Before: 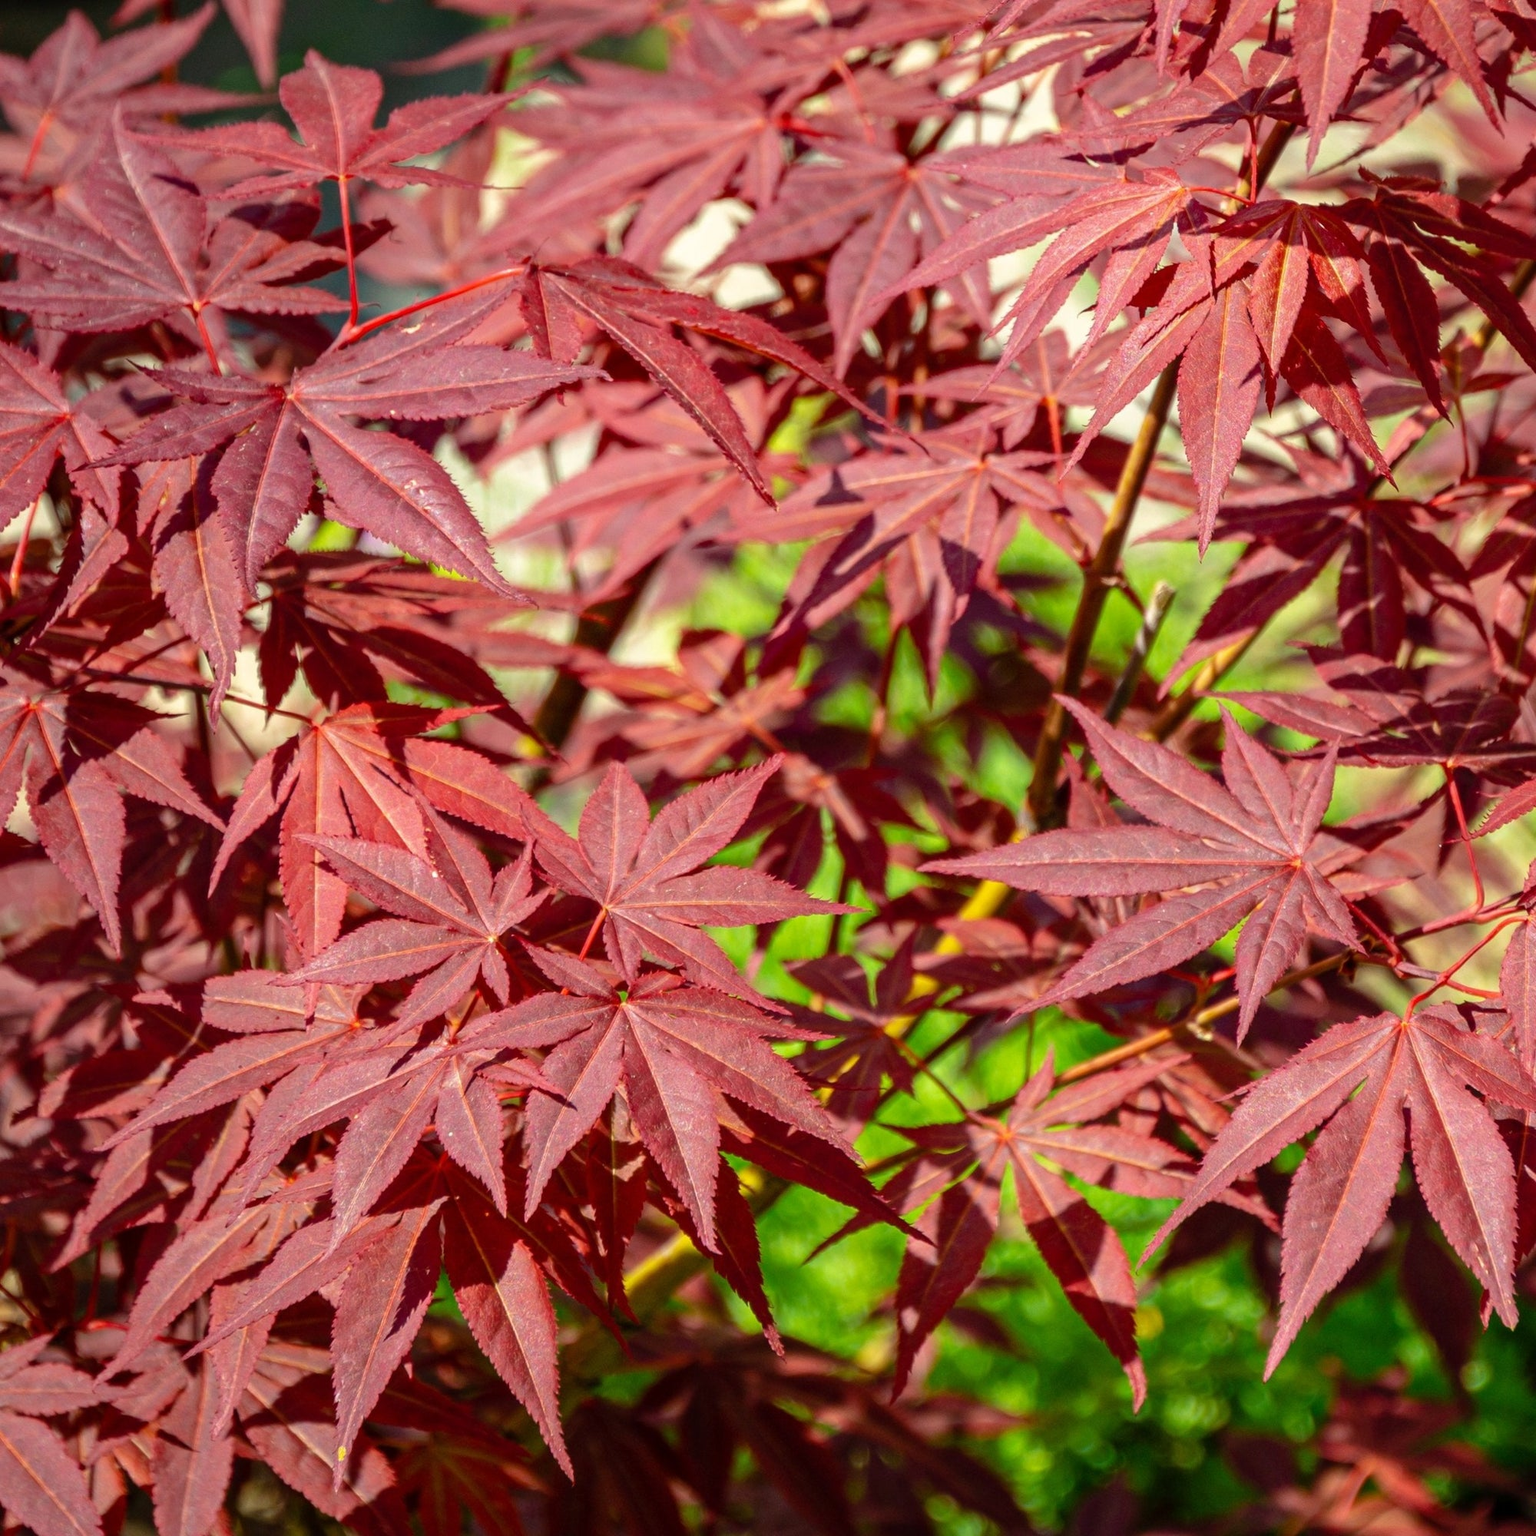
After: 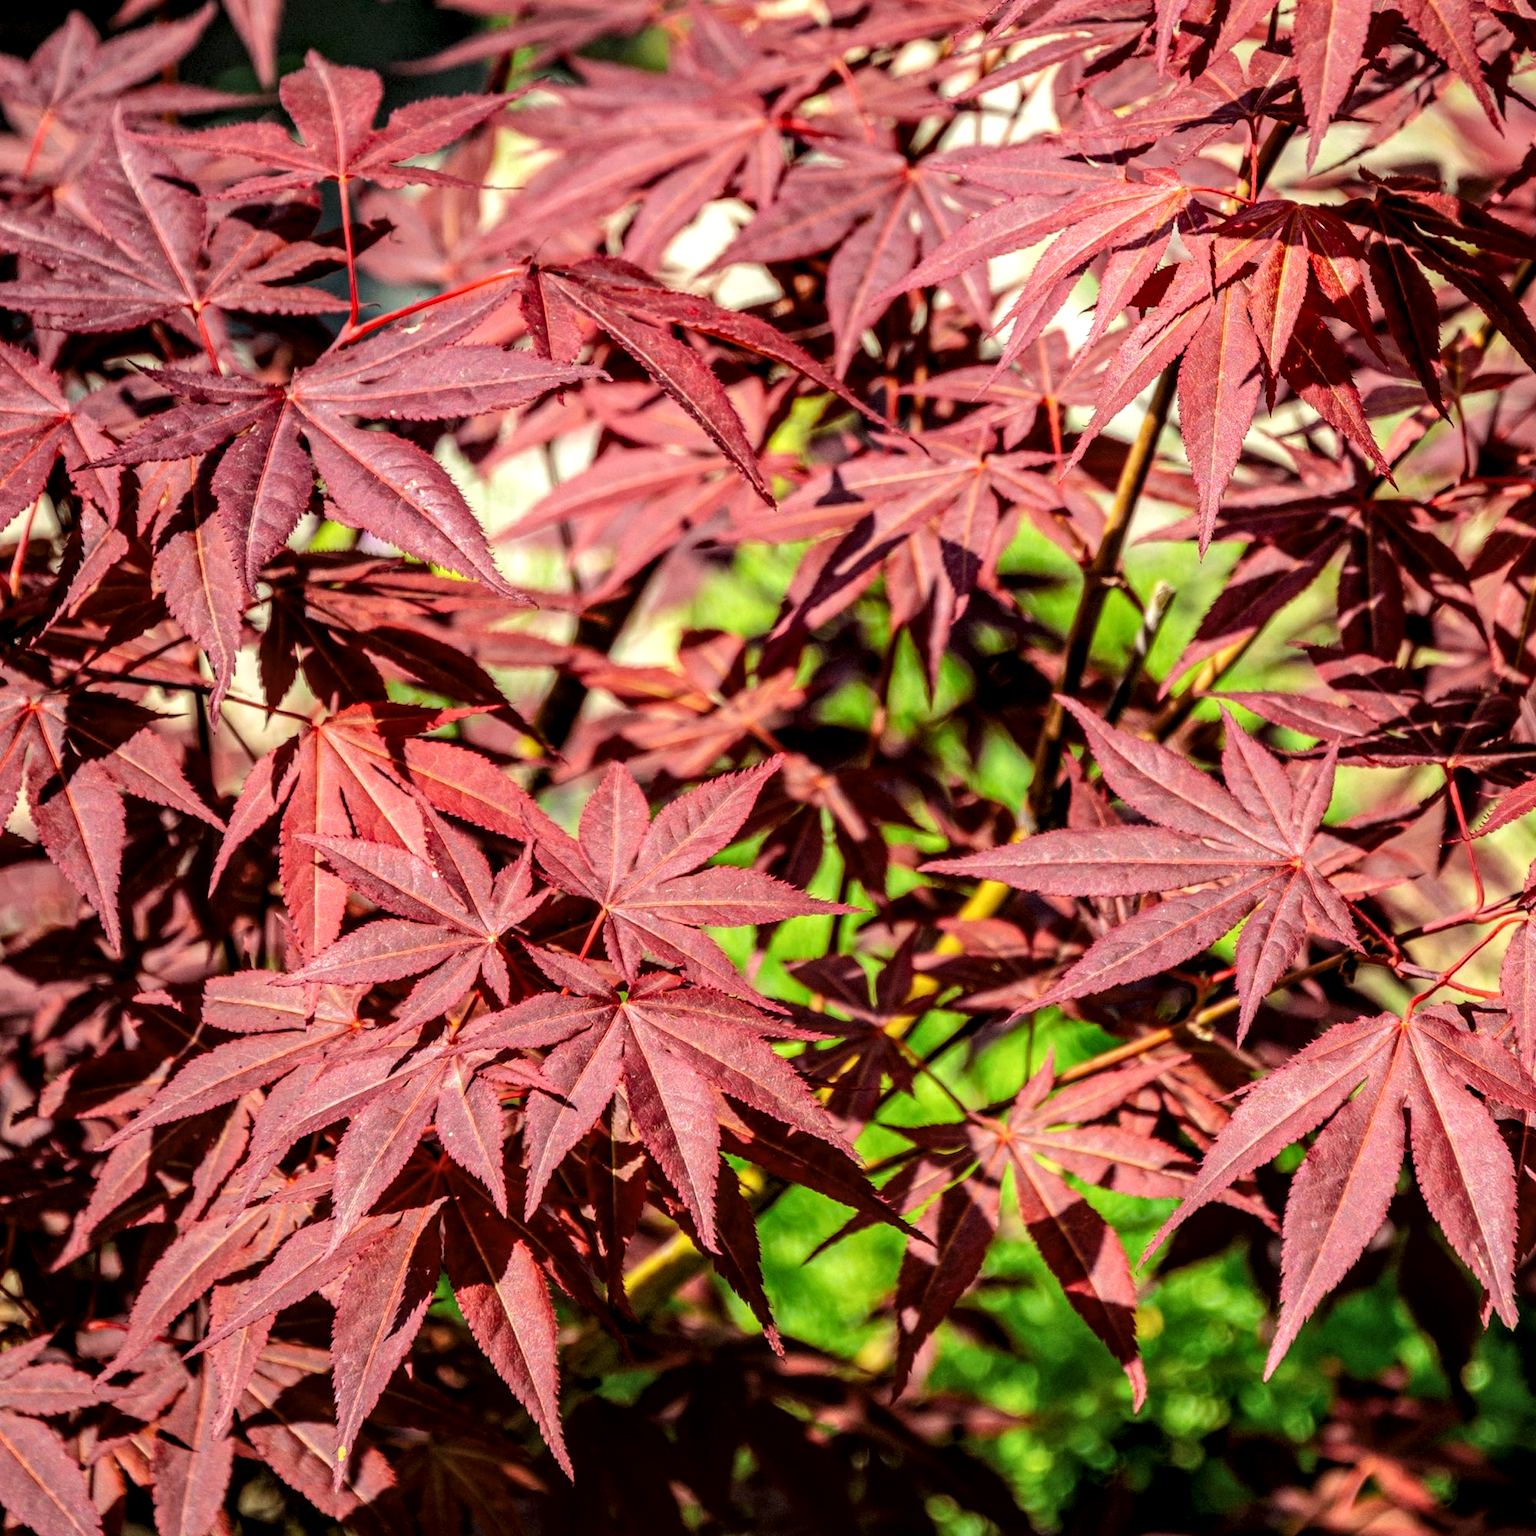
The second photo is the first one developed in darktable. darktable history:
local contrast: detail 144%
tone curve: curves: ch0 [(0, 0.019) (0.11, 0.036) (0.259, 0.214) (0.378, 0.365) (0.499, 0.529) (1, 1)], color space Lab, linked channels, preserve colors none
